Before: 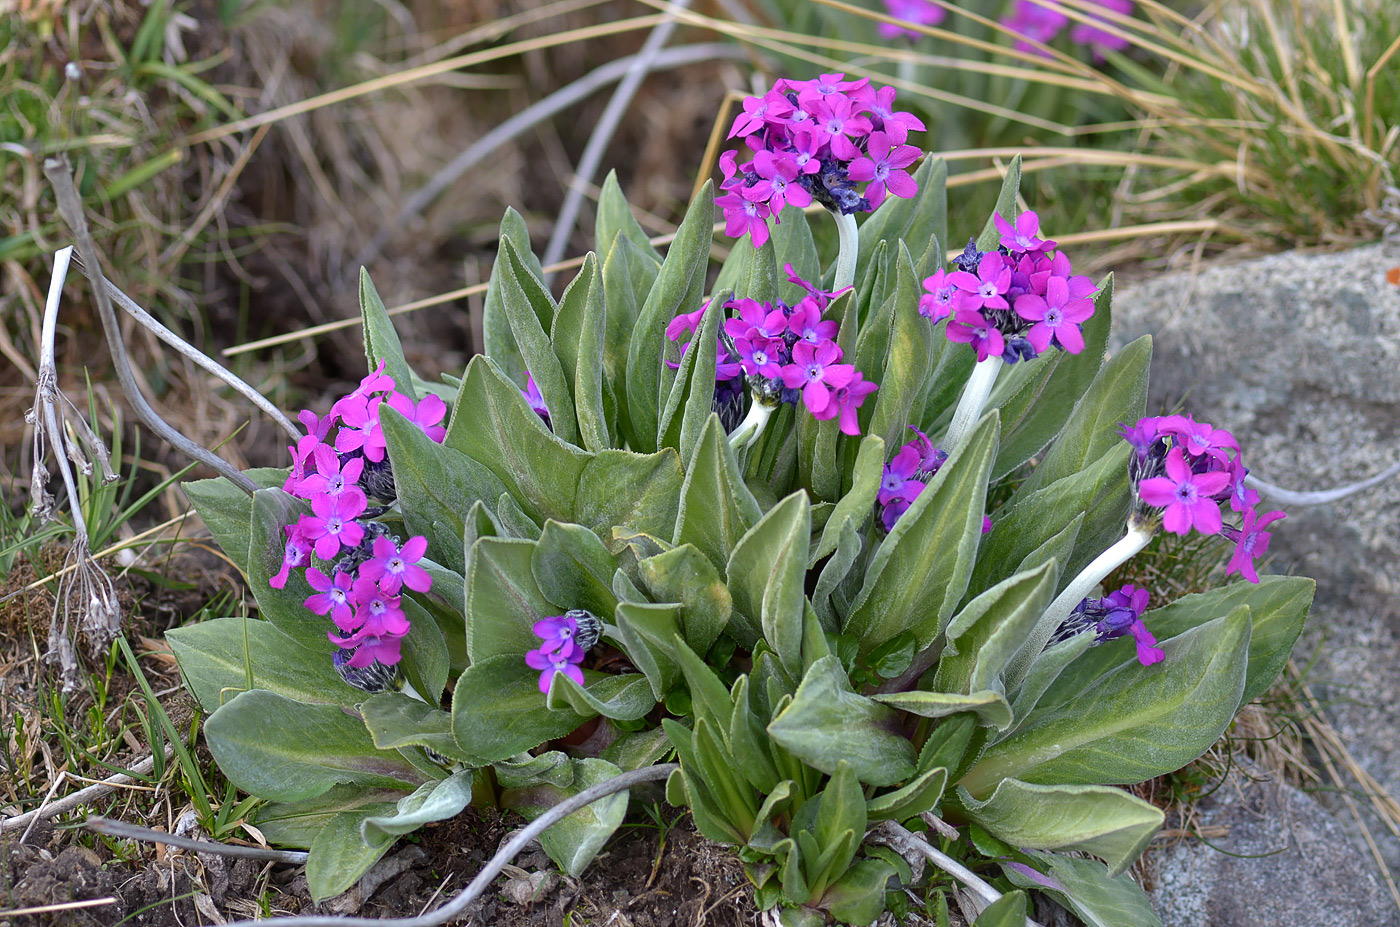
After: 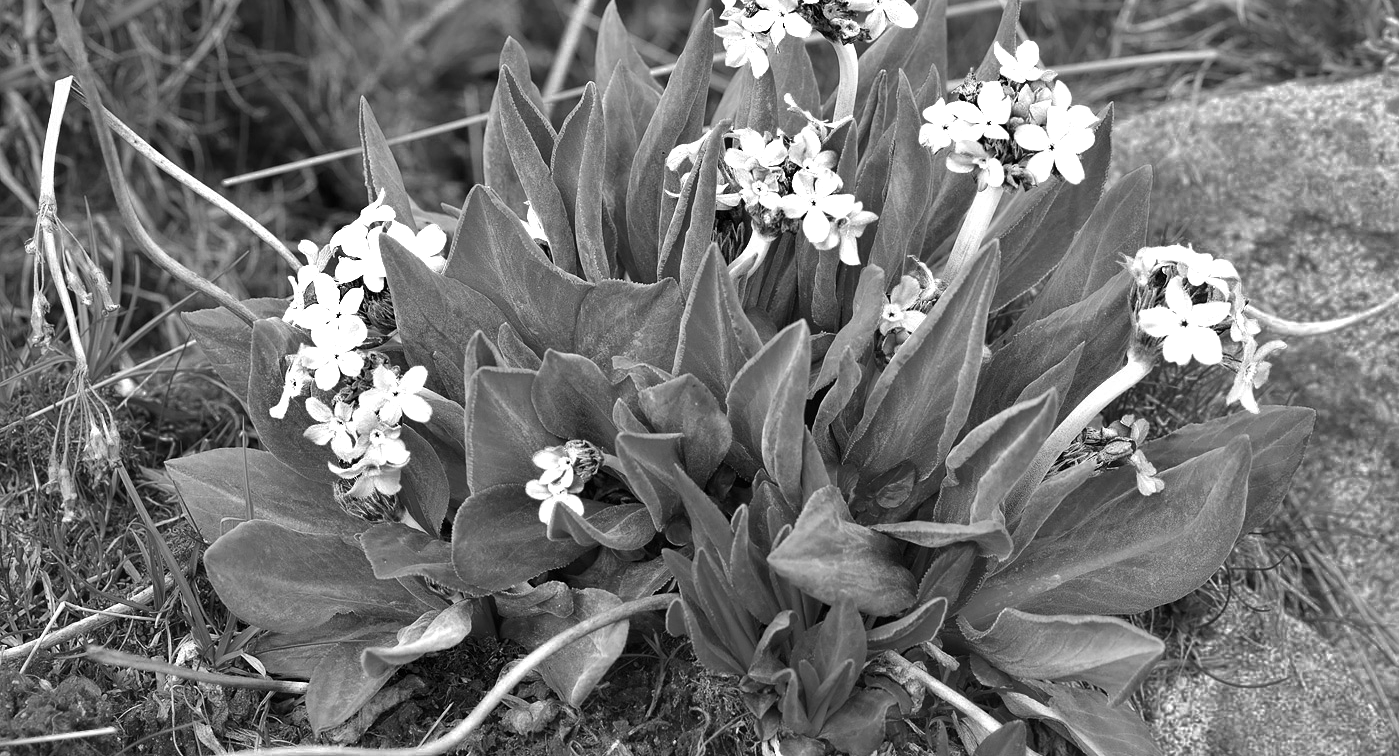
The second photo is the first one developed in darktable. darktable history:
crop and rotate: top 18.438%
color balance rgb: linear chroma grading › global chroma 15.166%, perceptual saturation grading › global saturation 20%, perceptual saturation grading › highlights -25.628%, perceptual saturation grading › shadows 49.259%, global vibrance 20%
color zones: curves: ch0 [(0, 0.613) (0.01, 0.613) (0.245, 0.448) (0.498, 0.529) (0.642, 0.665) (0.879, 0.777) (0.99, 0.613)]; ch1 [(0, 0) (0.143, 0) (0.286, 0) (0.429, 0) (0.571, 0) (0.714, 0) (0.857, 0)]
